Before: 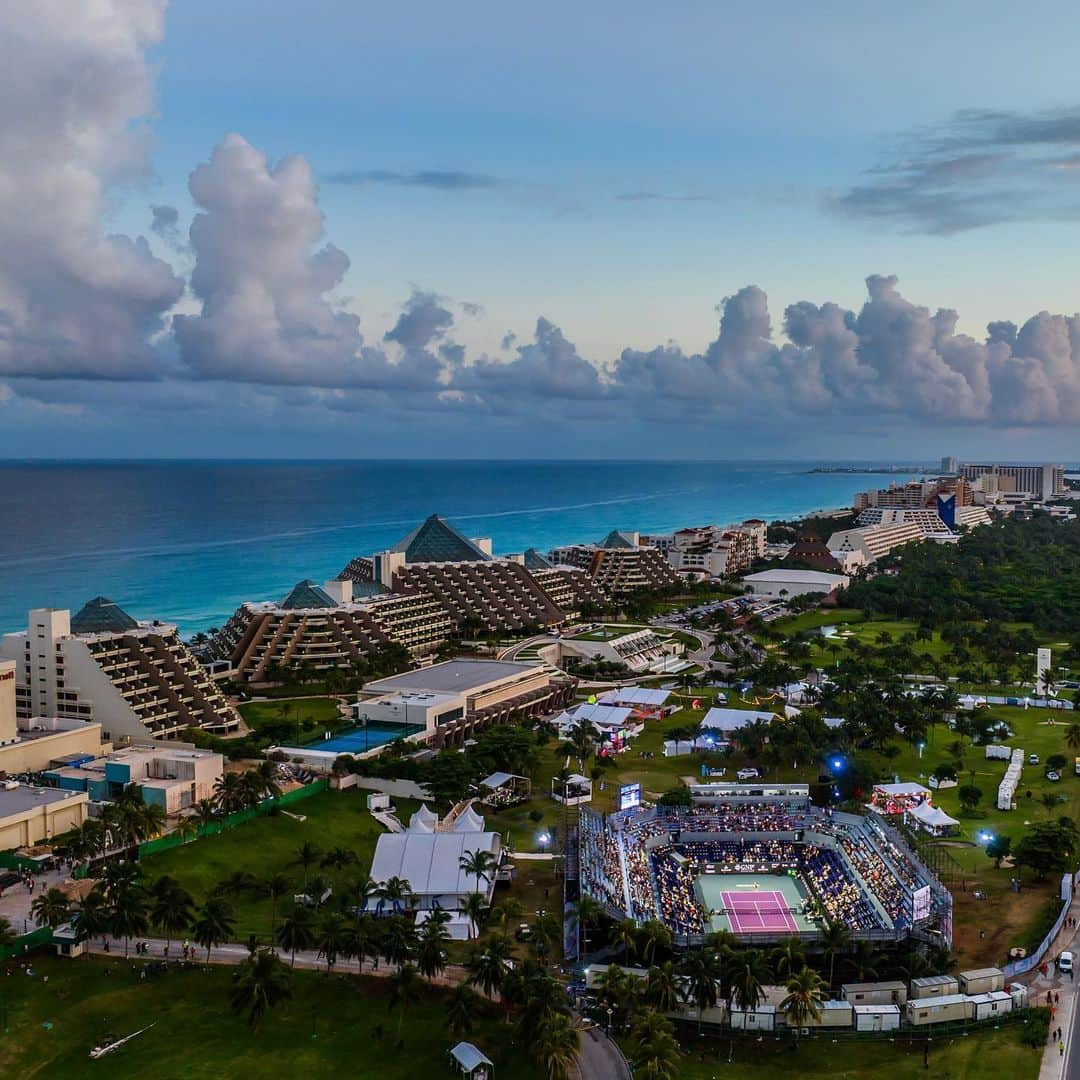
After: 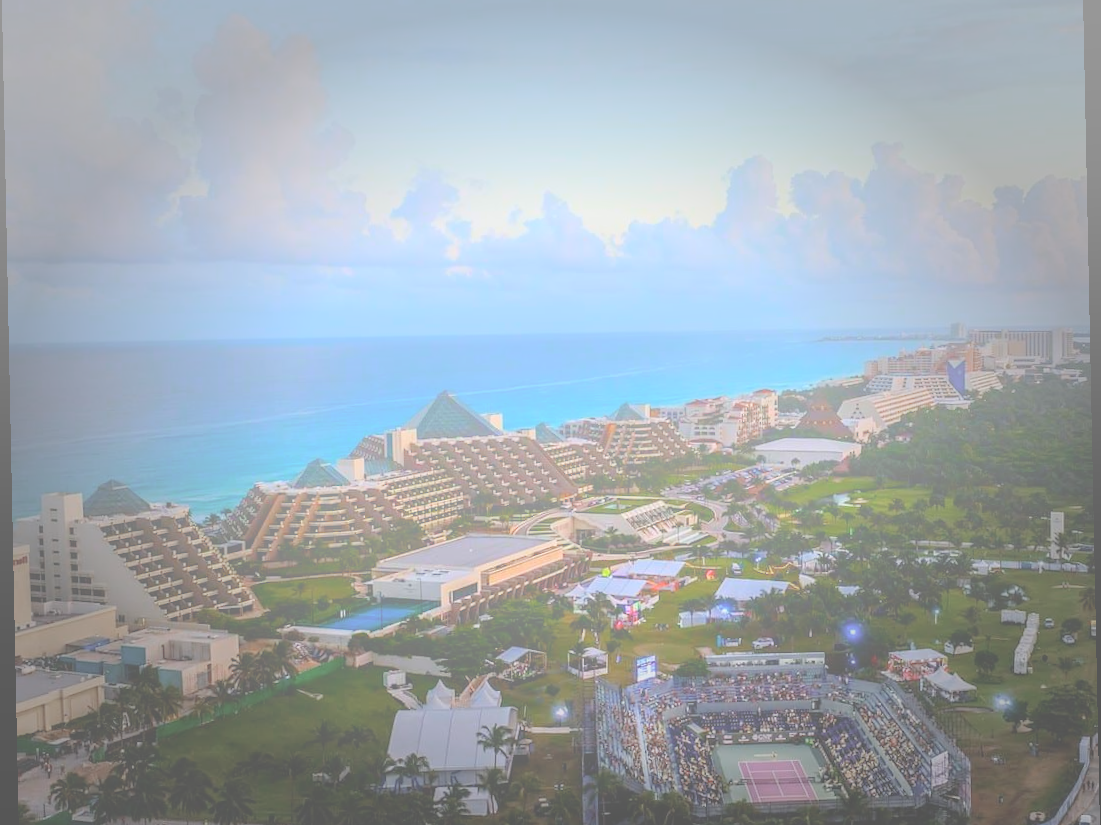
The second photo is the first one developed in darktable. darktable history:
rotate and perspective: rotation -1.17°, automatic cropping off
crop and rotate: top 12.5%, bottom 12.5%
vignetting: fall-off start 48.41%, automatic ratio true, width/height ratio 1.29, unbound false
bloom: size 70%, threshold 25%, strength 70%
